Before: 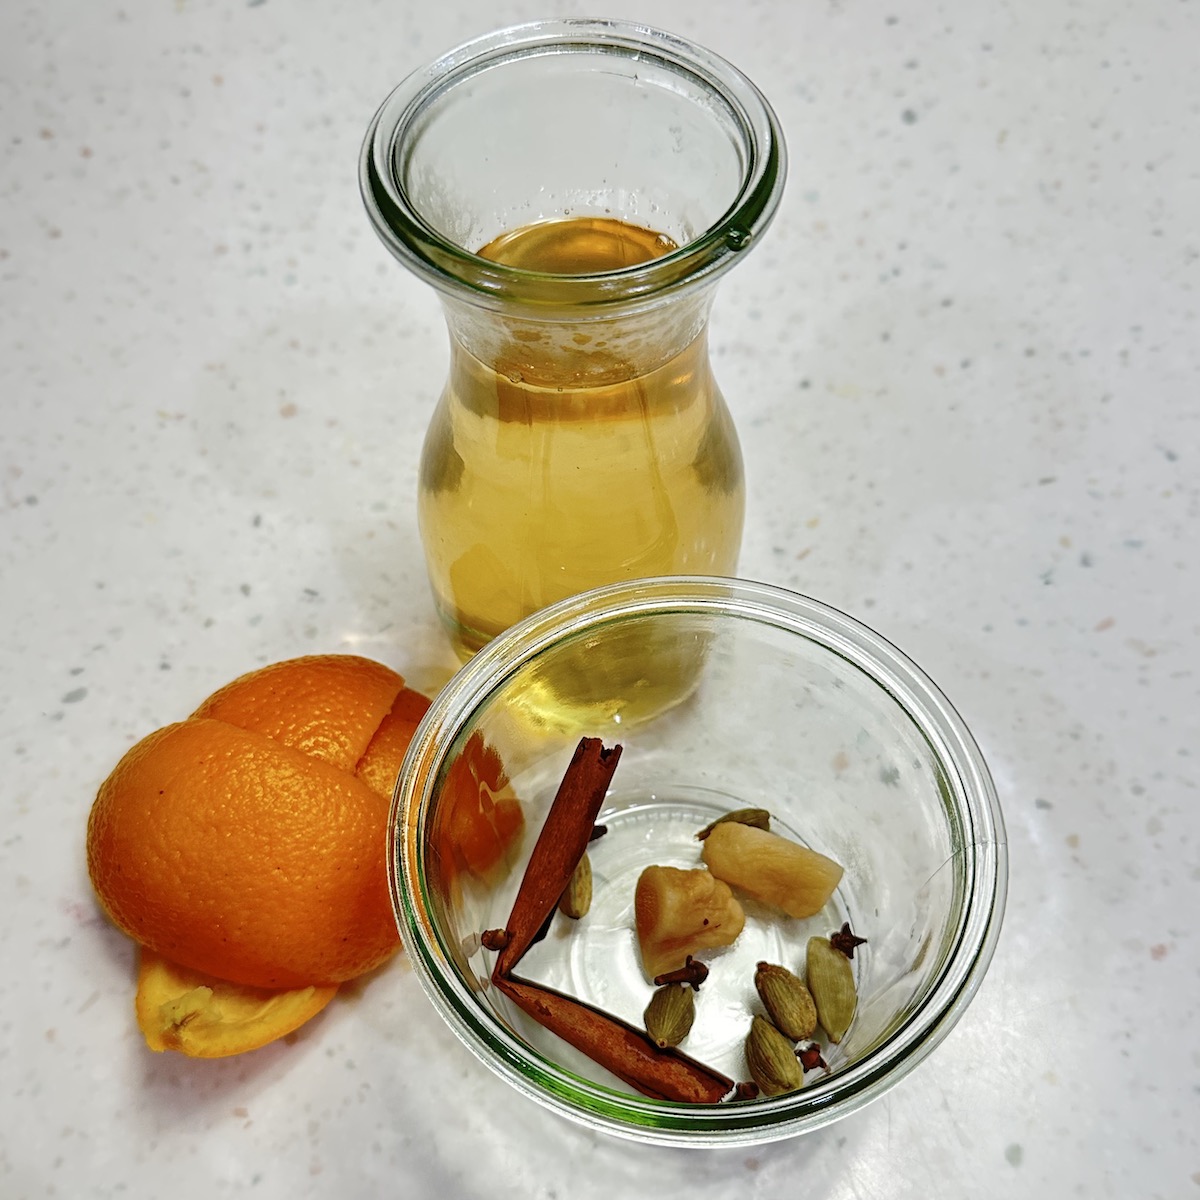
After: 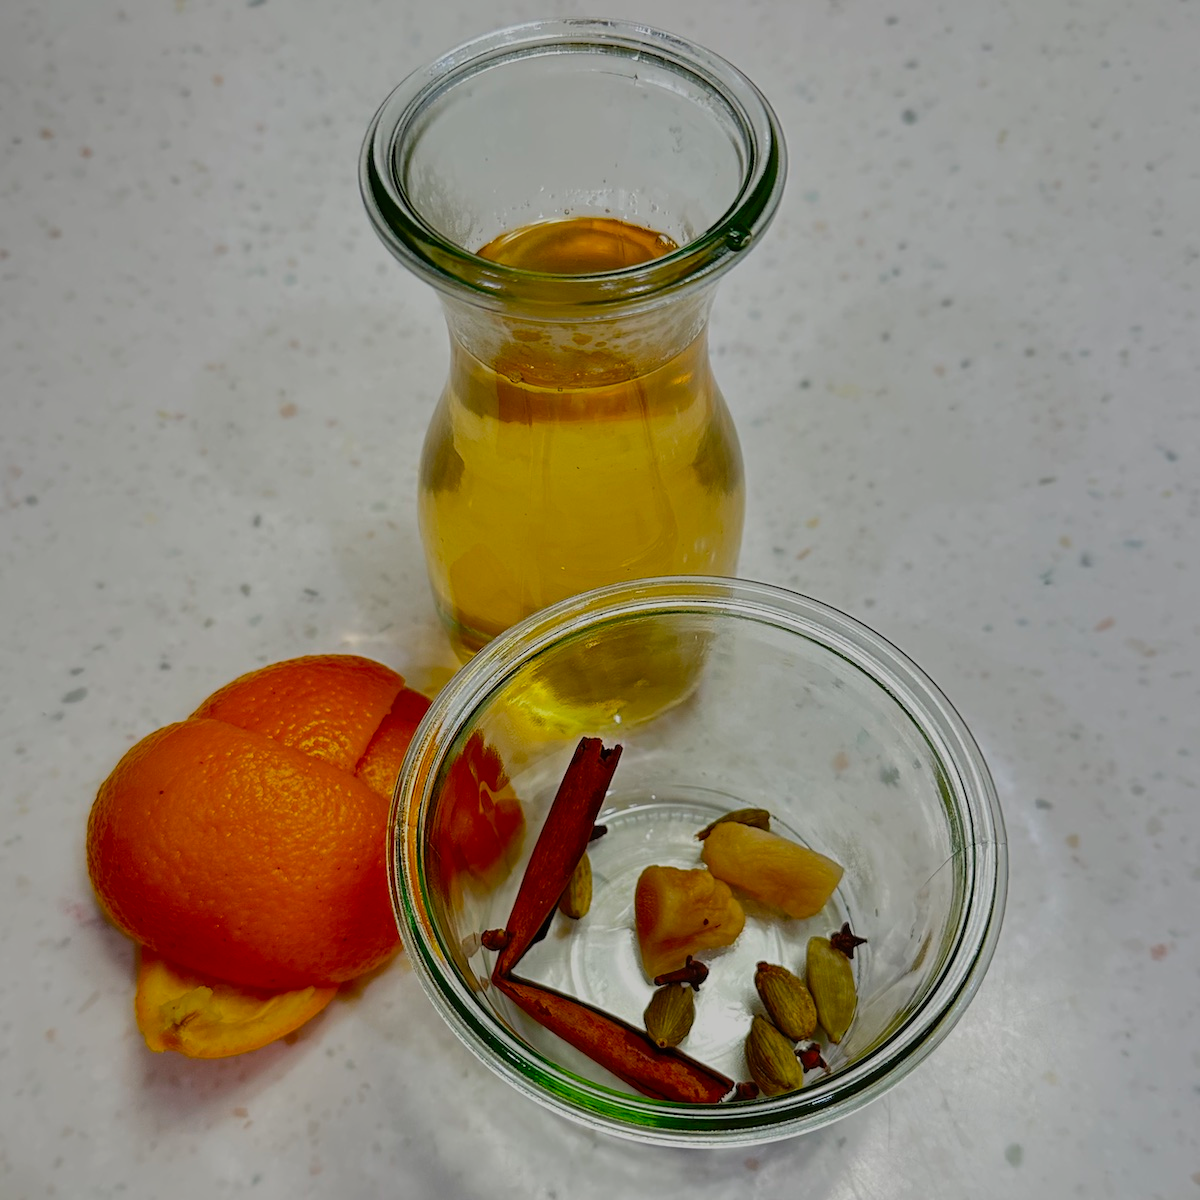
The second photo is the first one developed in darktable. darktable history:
color balance: output saturation 120%
exposure: black level correction 0, exposure 1 EV, compensate exposure bias true, compensate highlight preservation false
